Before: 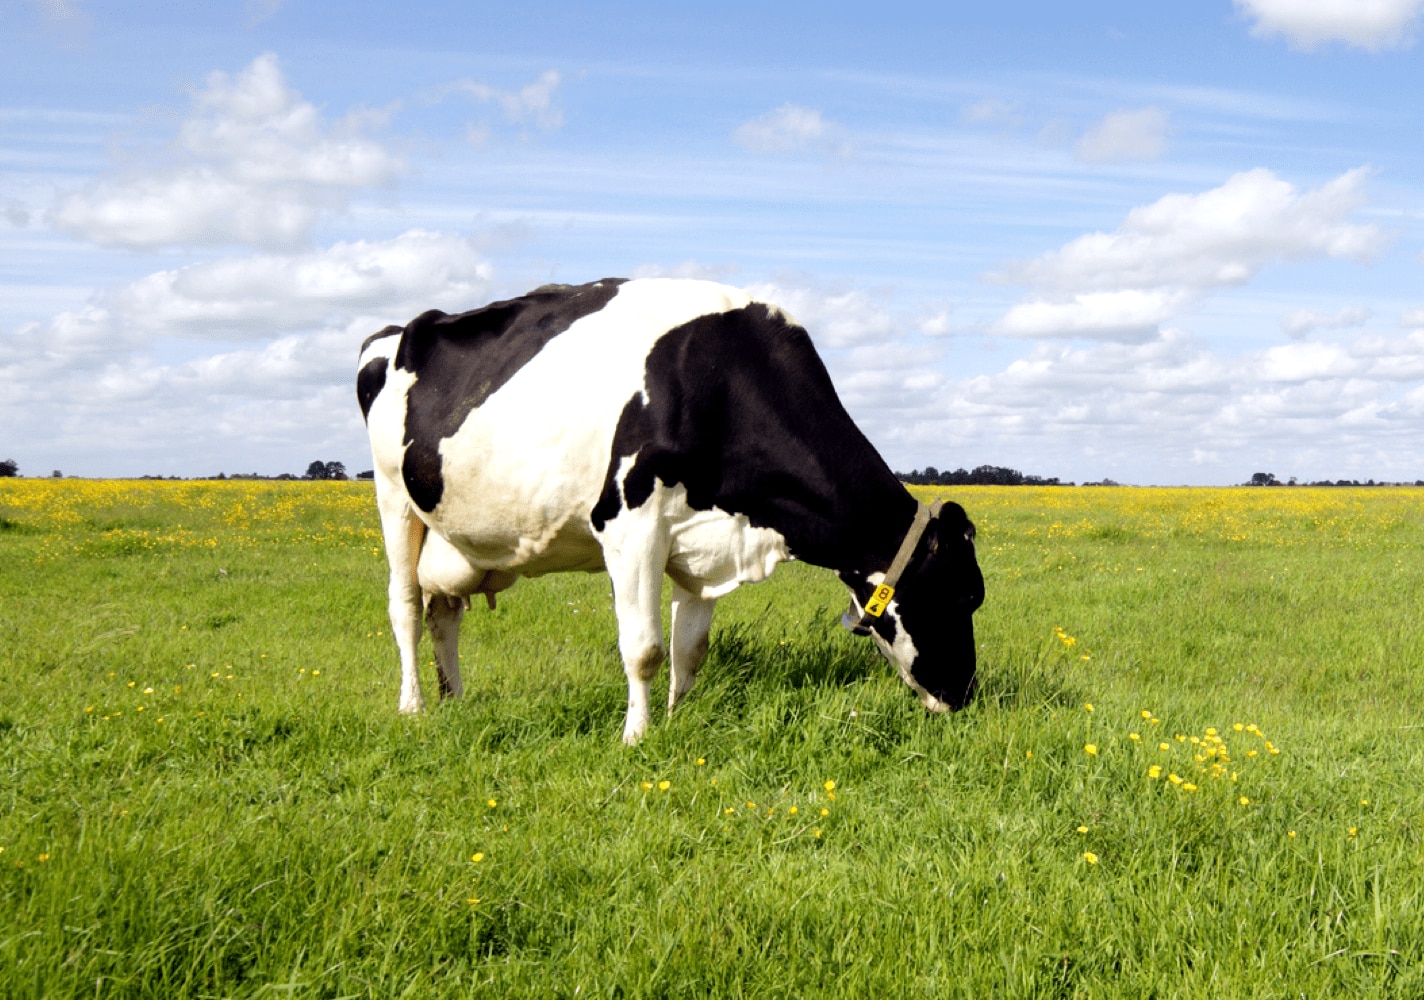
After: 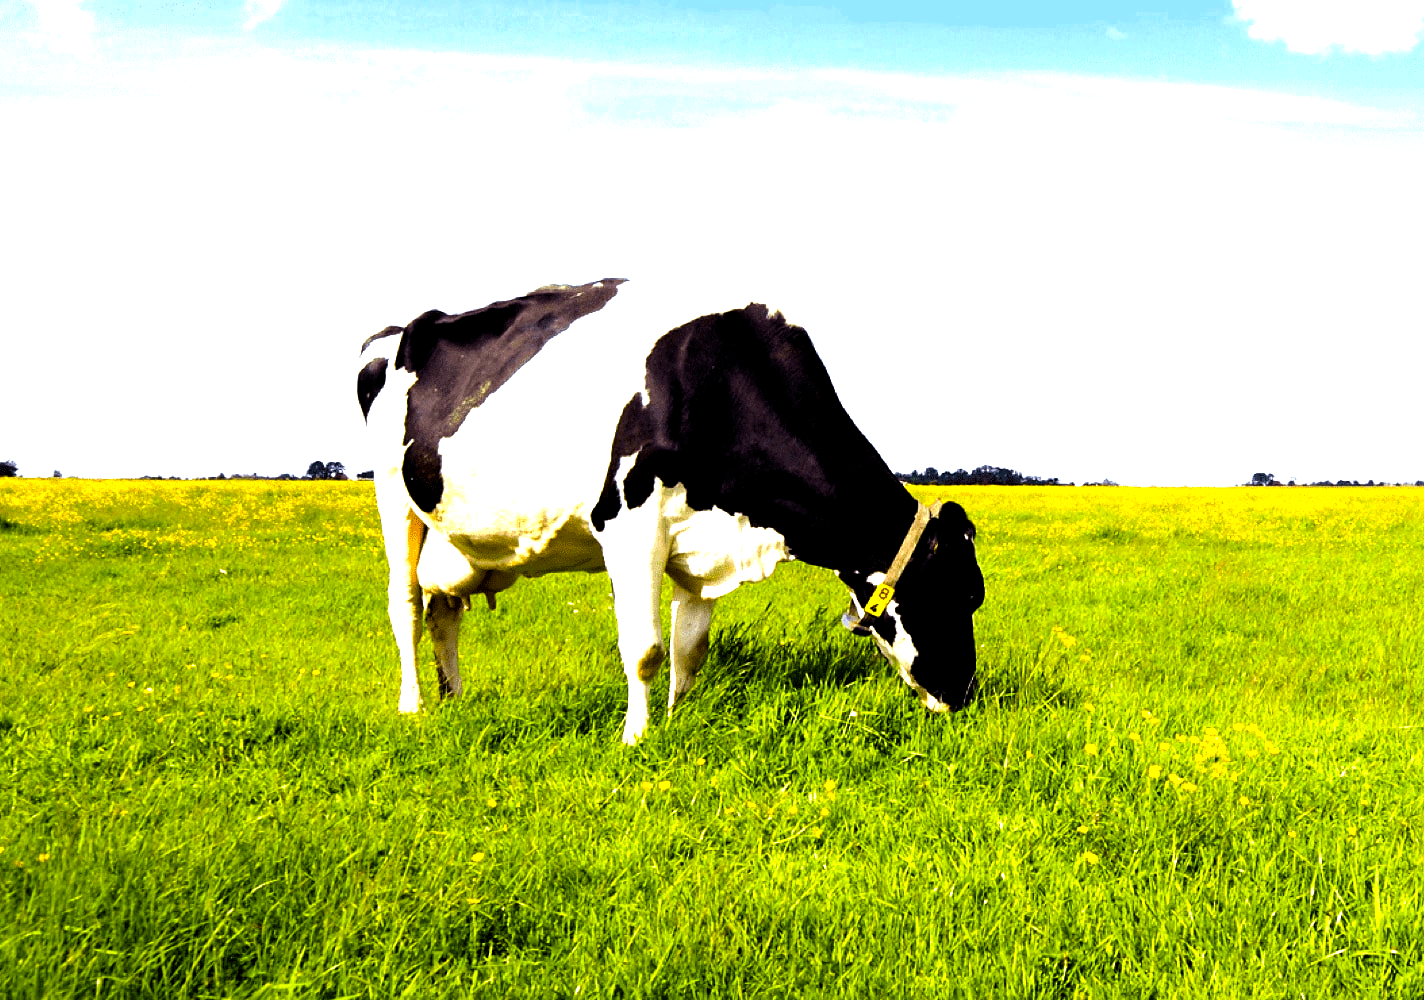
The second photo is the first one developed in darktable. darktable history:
sharpen: radius 1.854, amount 0.396, threshold 1.266
levels: black 8.56%, levels [0.012, 0.367, 0.697]
color balance rgb: shadows lift › luminance -20.256%, perceptual saturation grading › global saturation 38.768%, perceptual brilliance grading › highlights 11.342%, global vibrance 10.482%, saturation formula JzAzBz (2021)
velvia: on, module defaults
